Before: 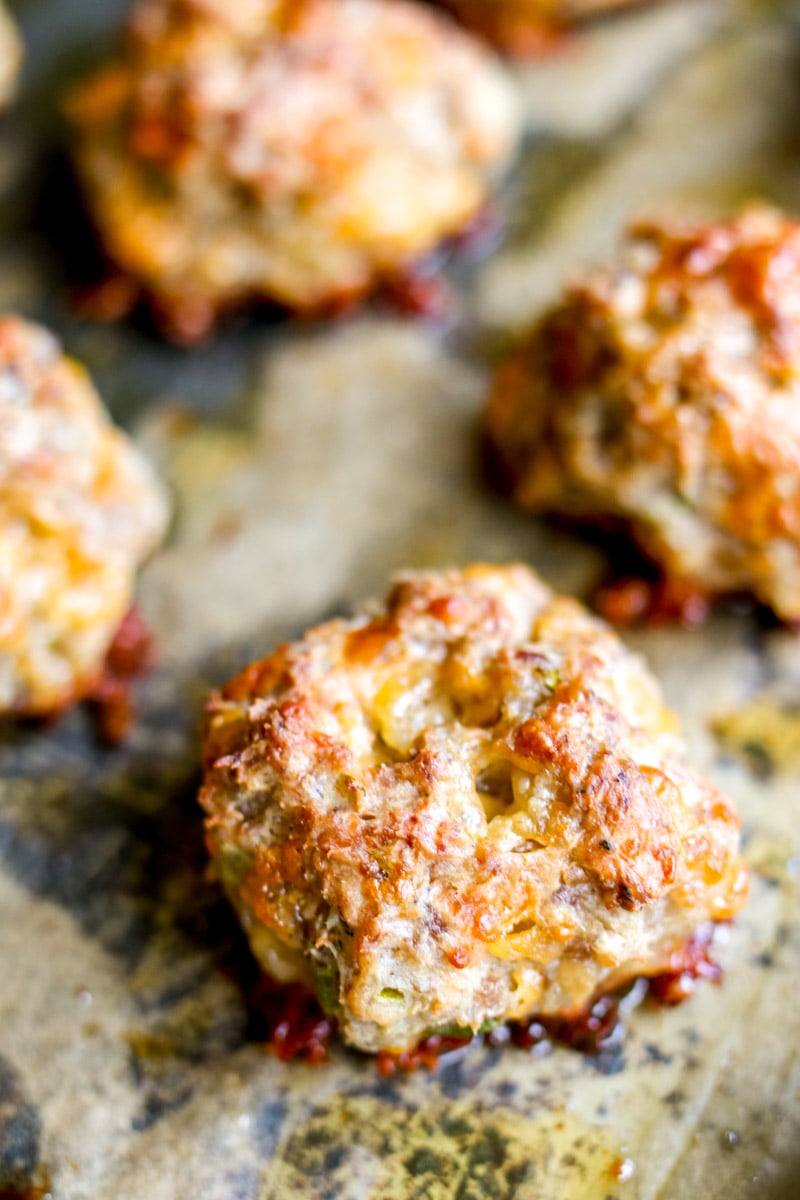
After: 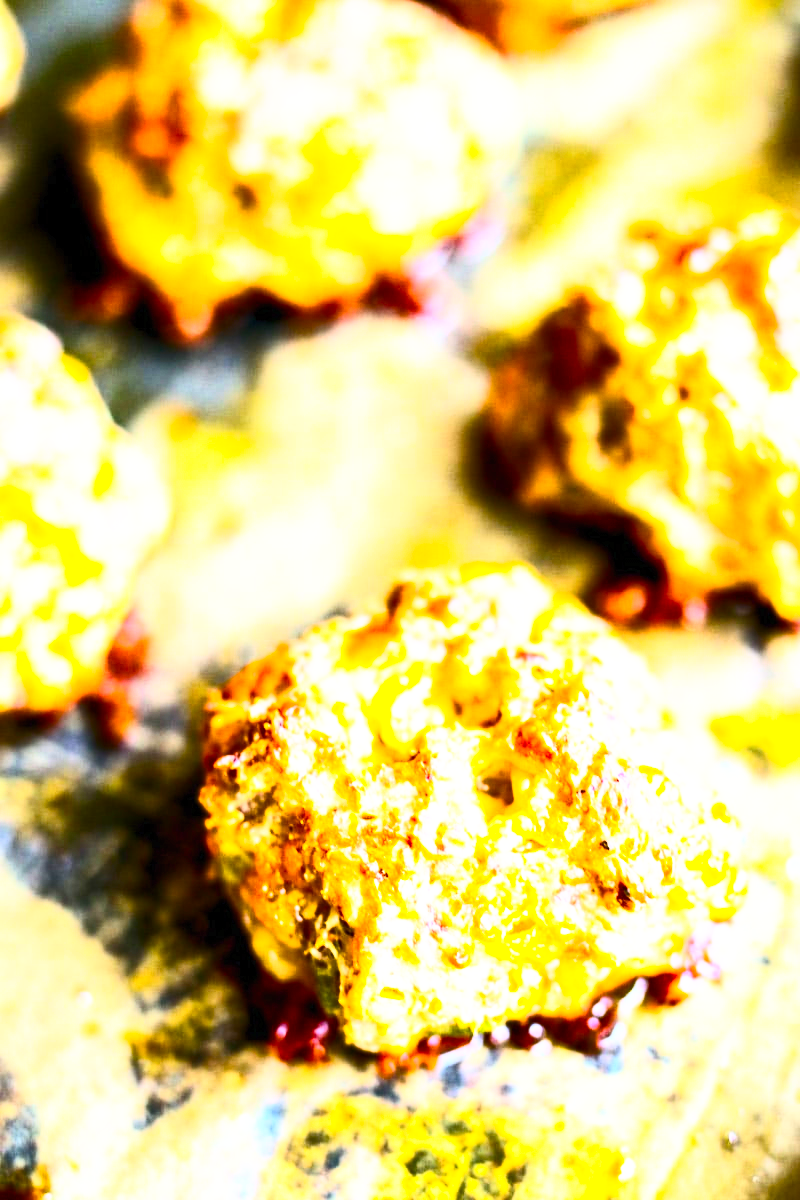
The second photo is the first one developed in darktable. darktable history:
color balance rgb: linear chroma grading › global chroma 15%, perceptual saturation grading › global saturation 30%
contrast brightness saturation: contrast 0.62, brightness 0.34, saturation 0.14
base curve: curves: ch0 [(0, 0) (0.495, 0.917) (1, 1)], preserve colors none
